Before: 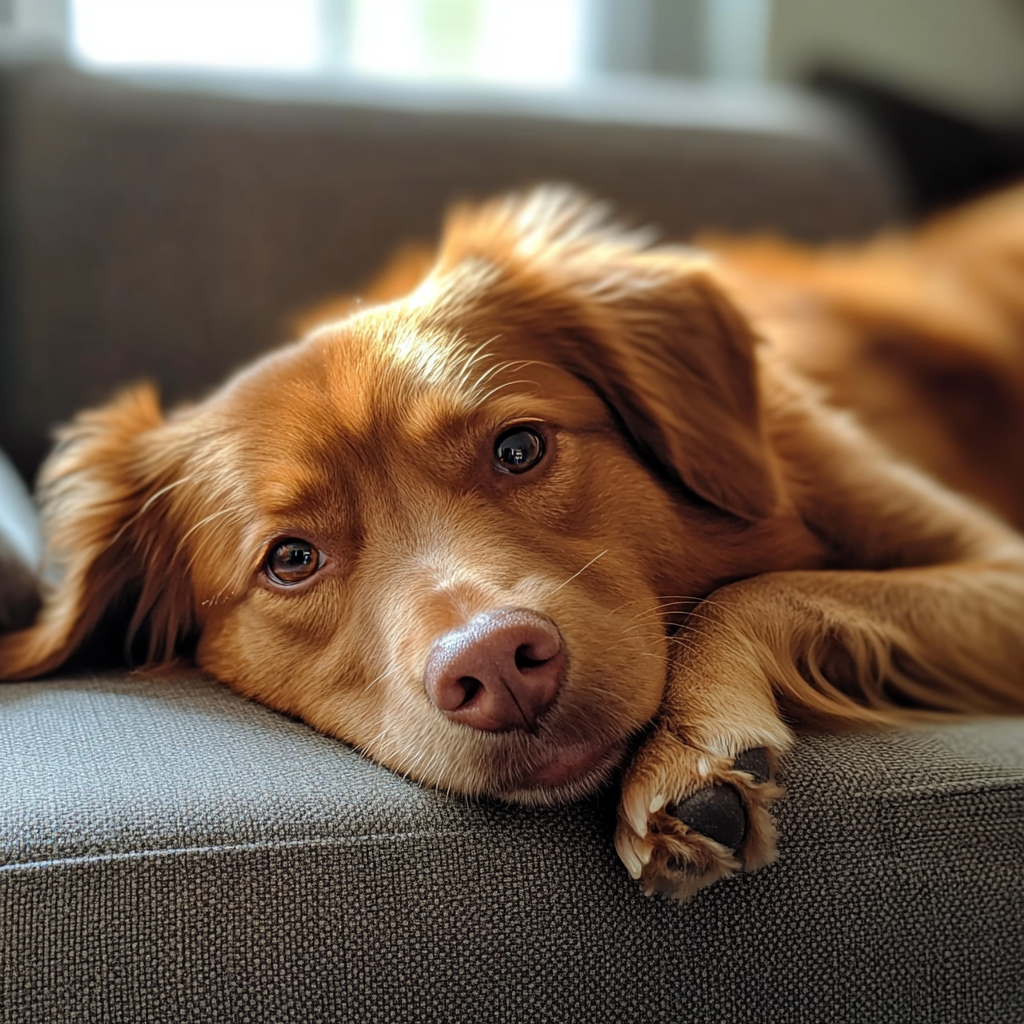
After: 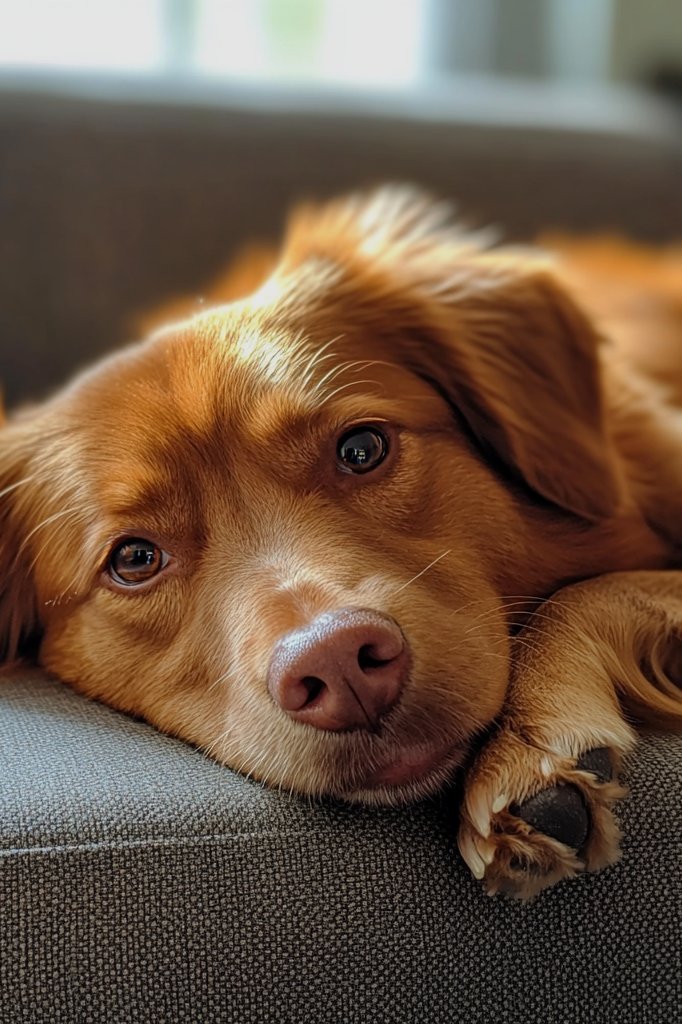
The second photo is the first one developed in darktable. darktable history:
shadows and highlights: radius 121.13, shadows 21.4, white point adjustment -9.72, highlights -14.39, soften with gaussian
crop: left 15.419%, right 17.914%
